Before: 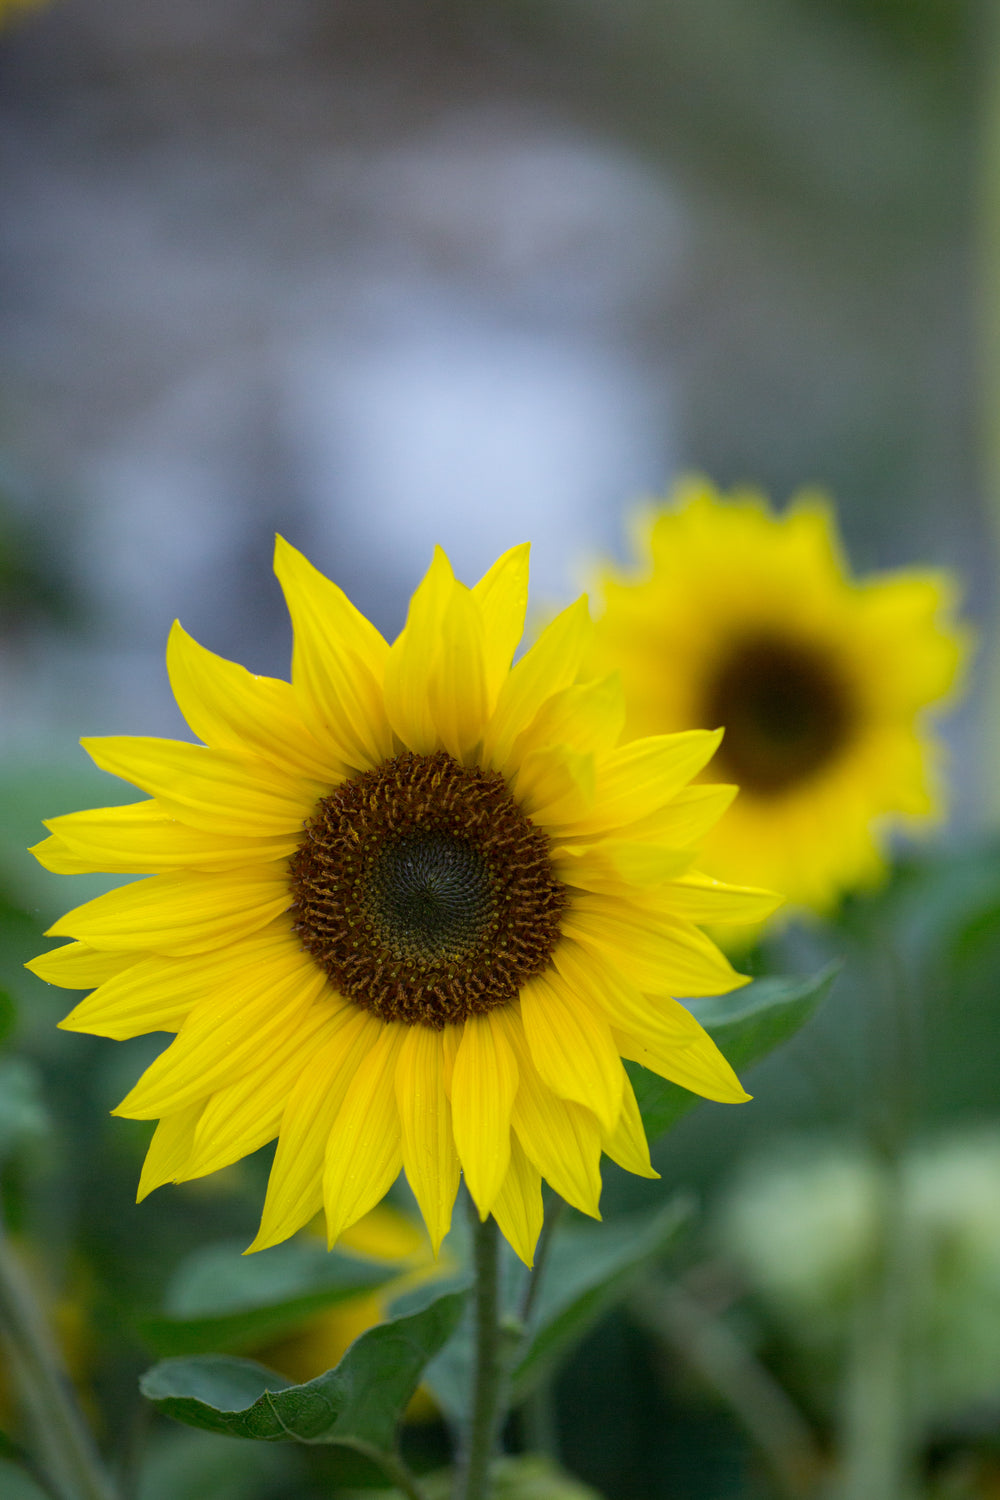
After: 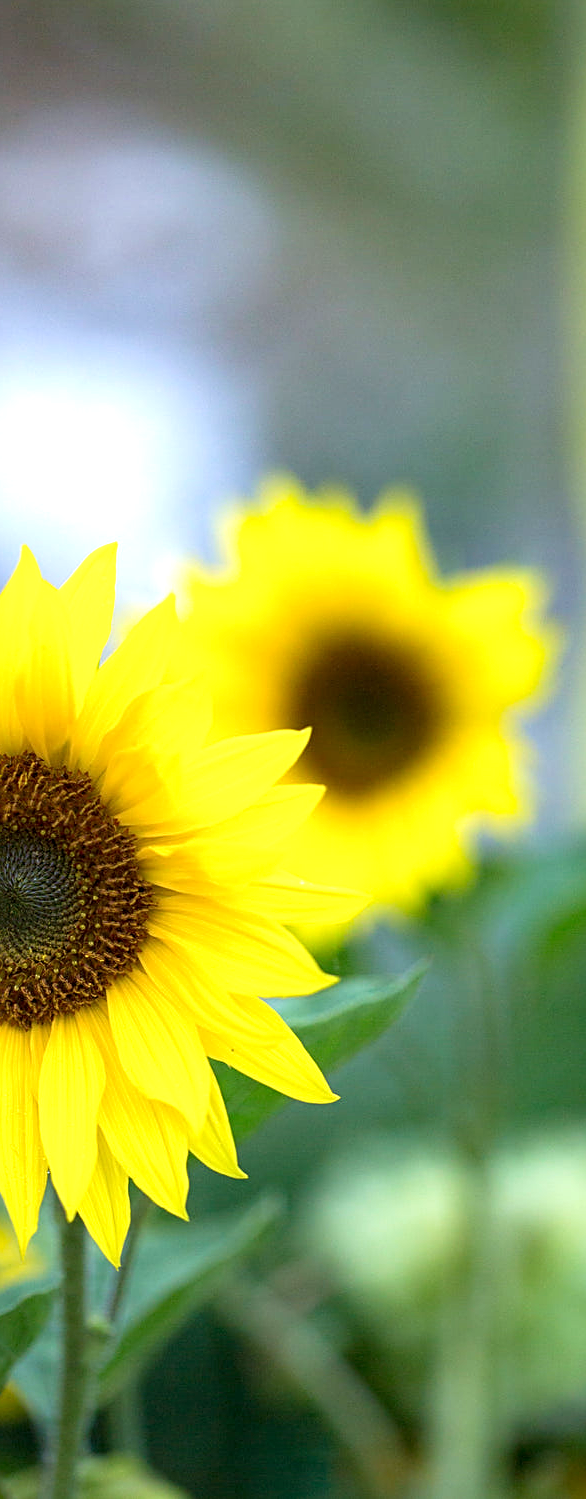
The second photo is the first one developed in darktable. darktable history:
velvia: strength 15.37%
sharpen: on, module defaults
exposure: black level correction 0.001, exposure 0.959 EV, compensate highlight preservation false
crop: left 41.35%
